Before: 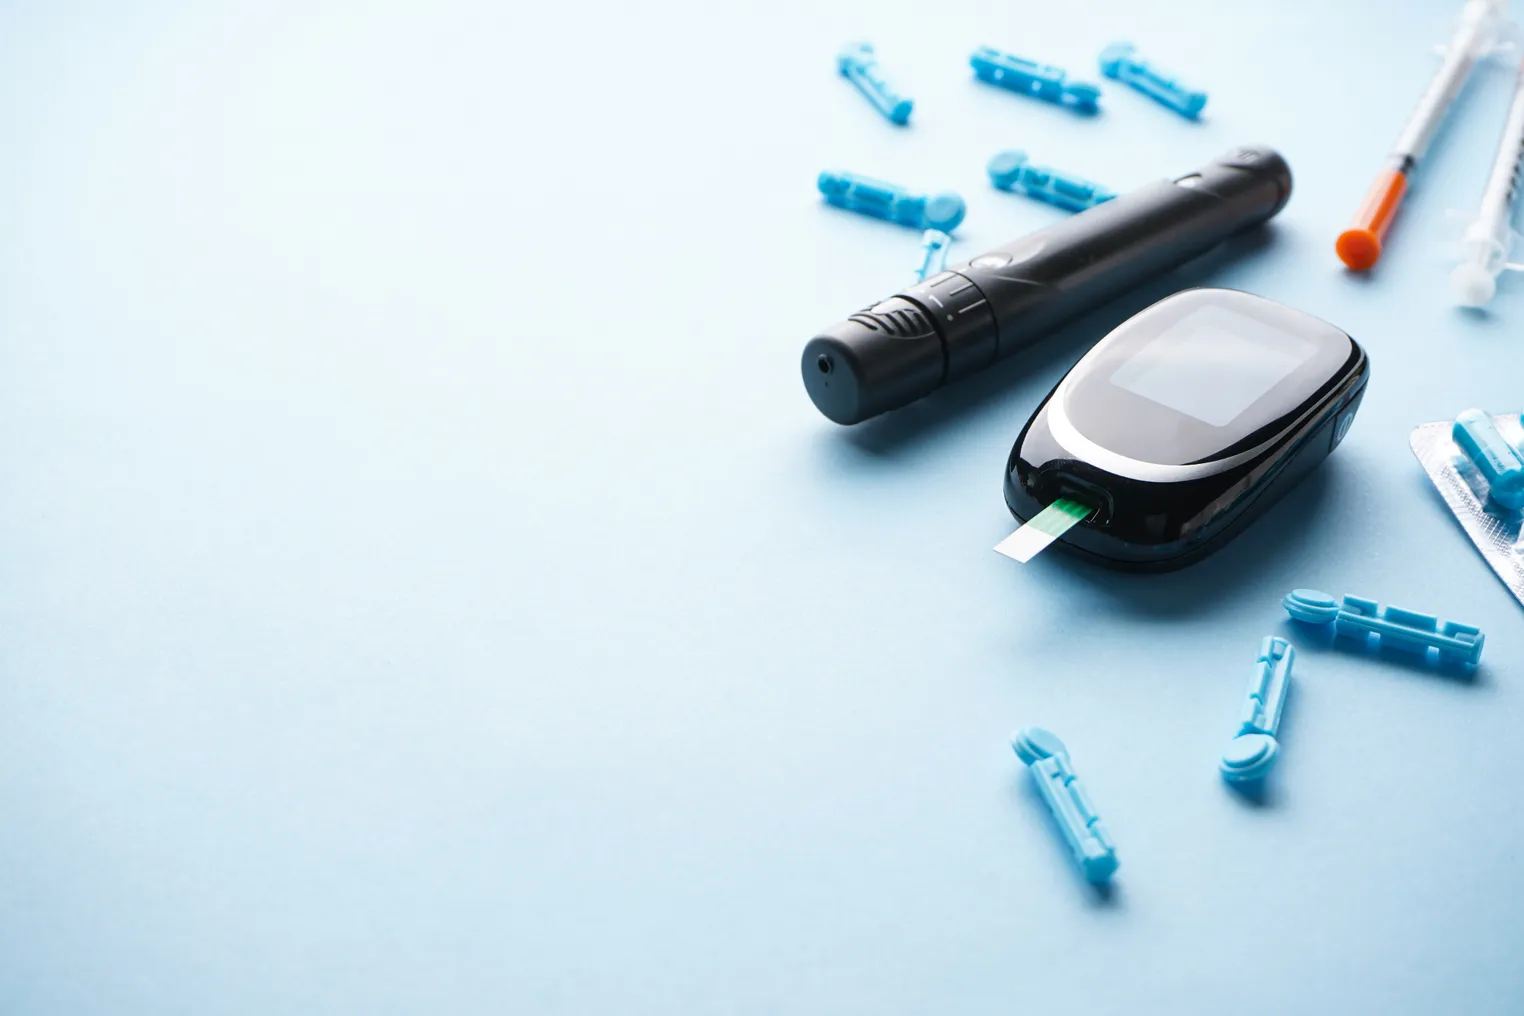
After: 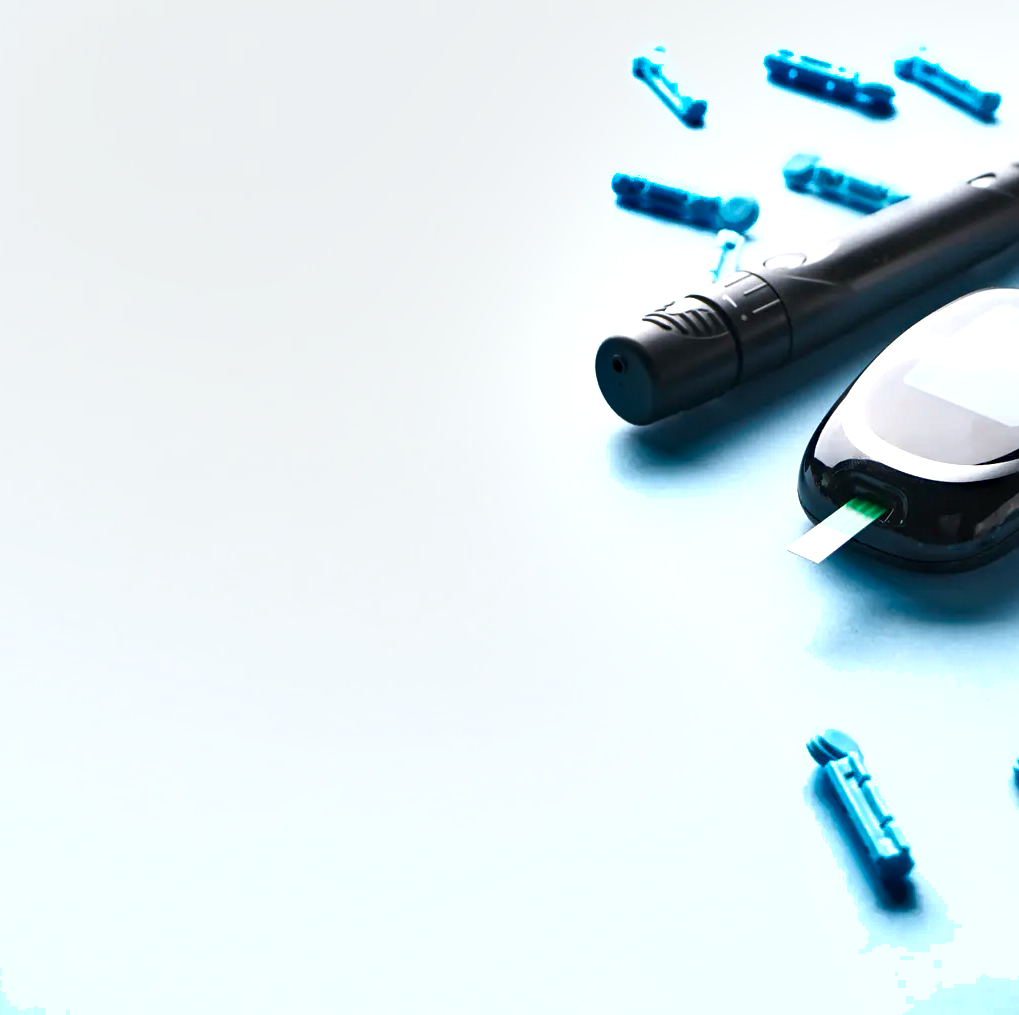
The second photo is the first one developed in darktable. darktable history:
haze removal: compatibility mode true, adaptive false
shadows and highlights: shadows 58.85, highlights -60.36, soften with gaussian
crop and rotate: left 13.621%, right 19.493%
exposure: exposure 0.566 EV, compensate highlight preservation false
